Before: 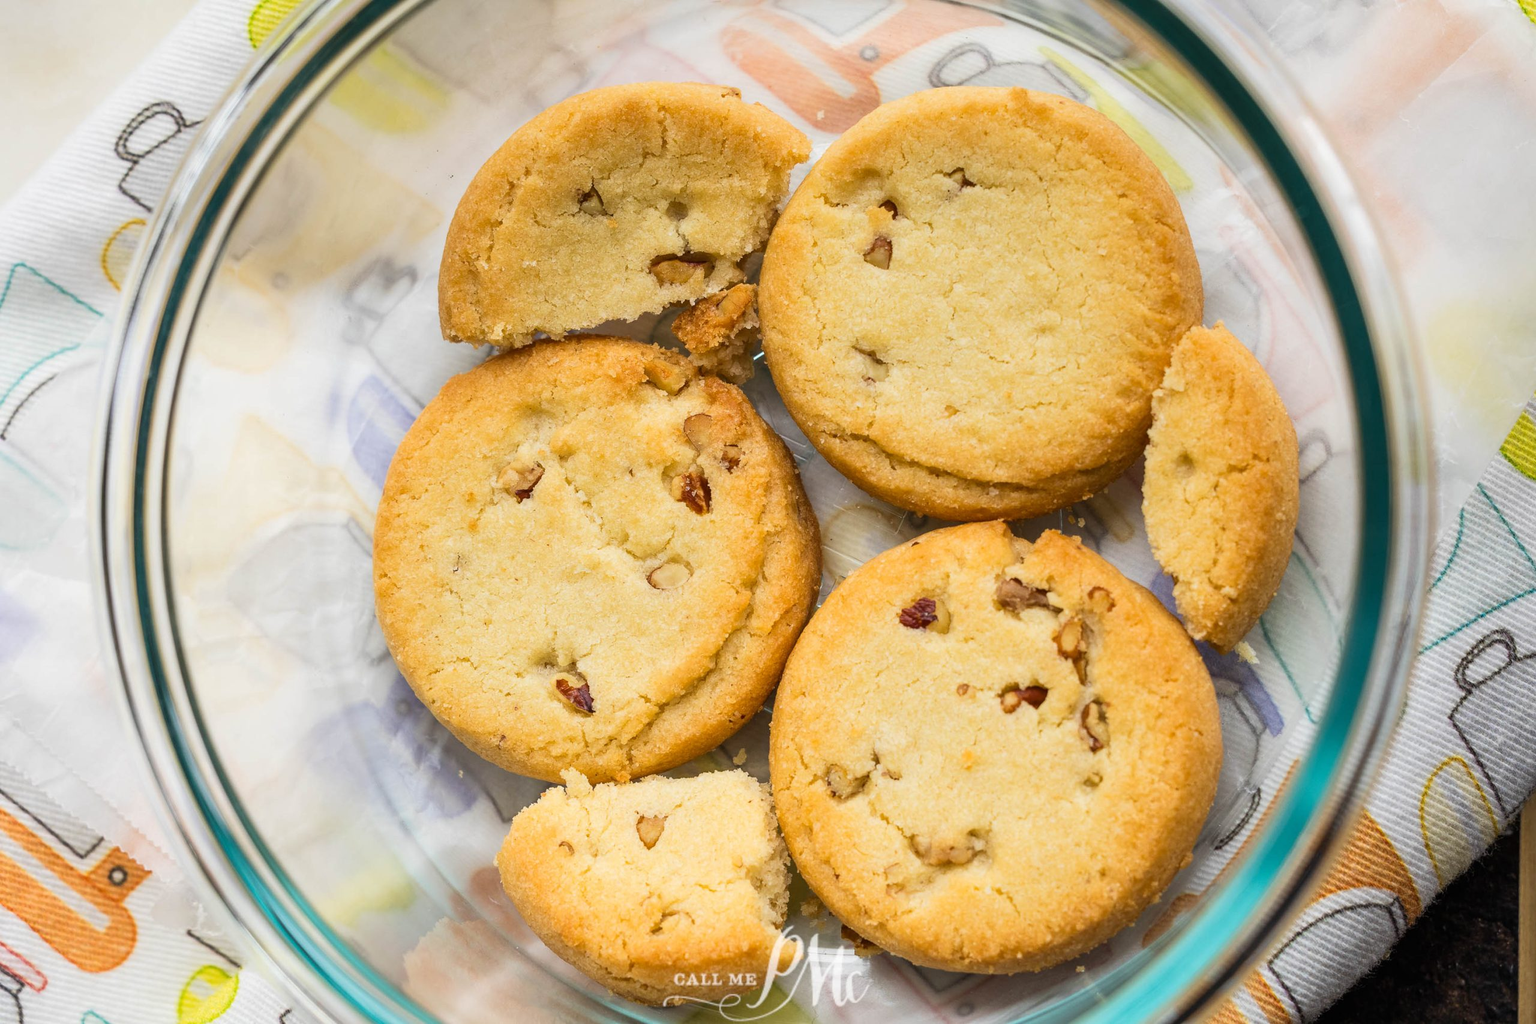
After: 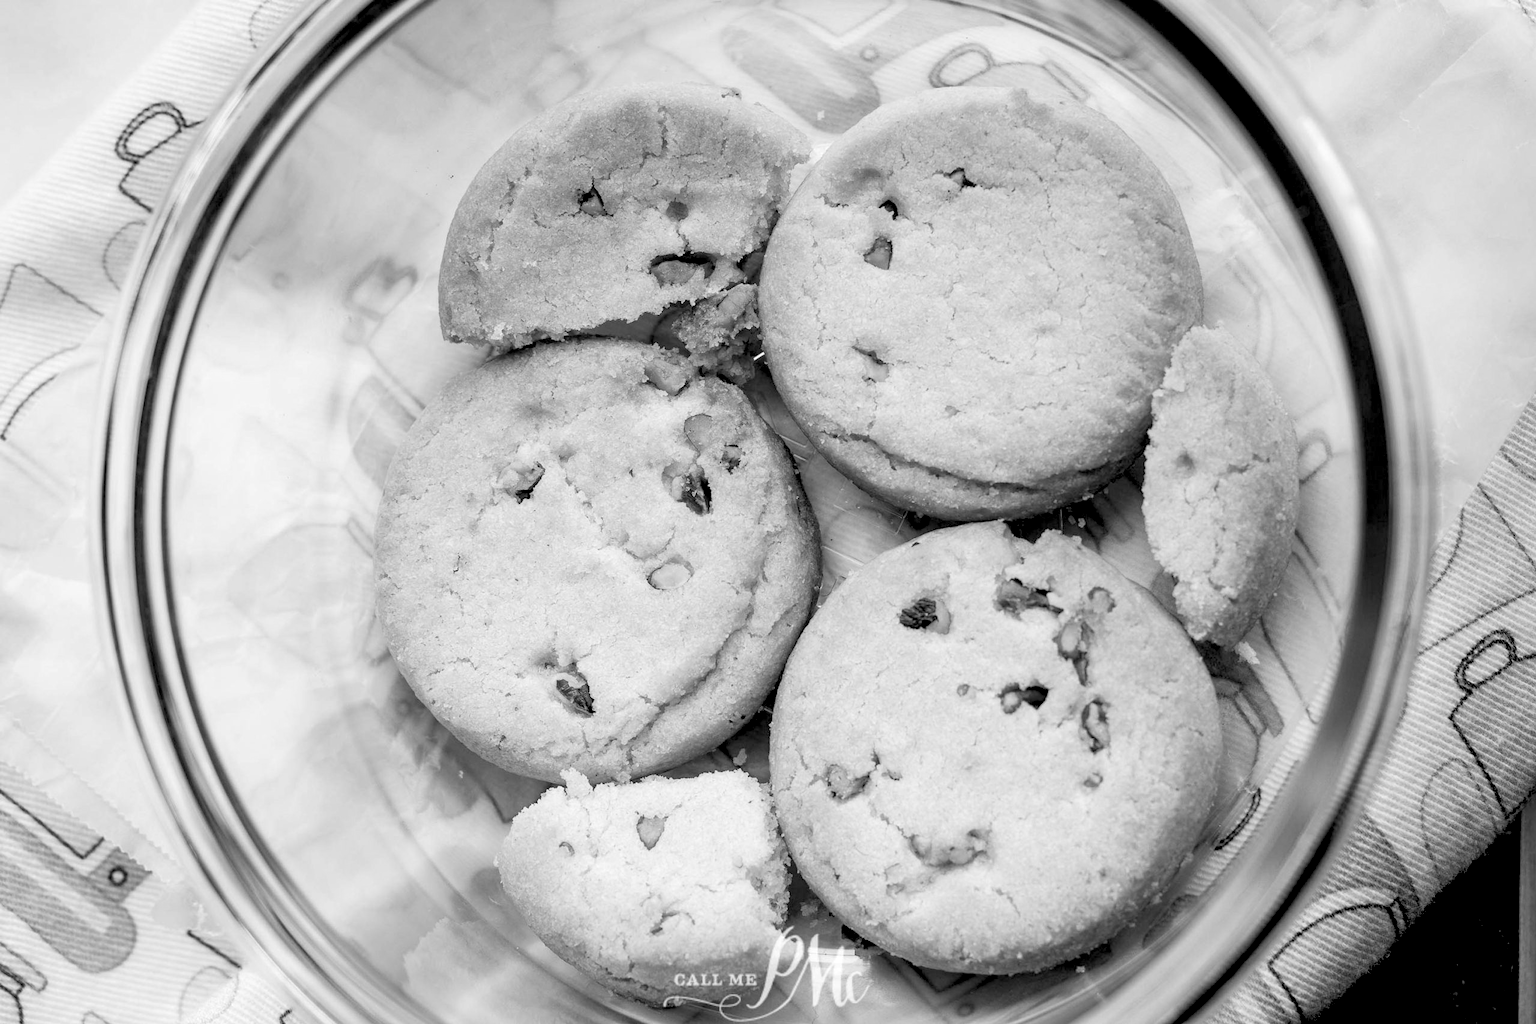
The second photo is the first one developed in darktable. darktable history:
exposure: black level correction 0.031, exposure 0.304 EV, compensate highlight preservation false
monochrome: a -71.75, b 75.82
